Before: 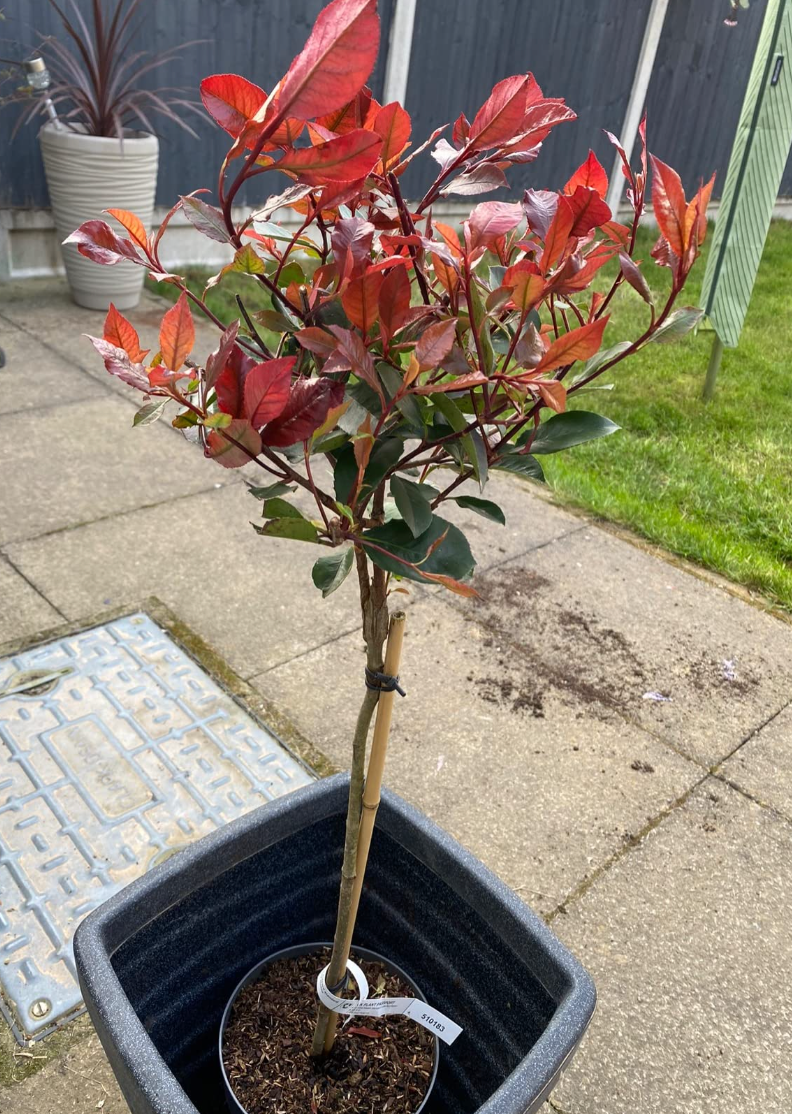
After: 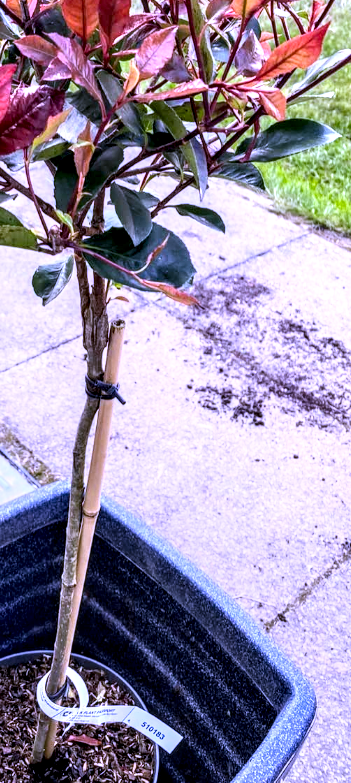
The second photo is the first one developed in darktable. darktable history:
tone curve: curves: ch0 [(0, 0) (0.093, 0.104) (0.226, 0.291) (0.327, 0.431) (0.471, 0.648) (0.759, 0.926) (1, 1)], color space Lab, linked channels, preserve colors none
local contrast: highlights 19%, detail 186%
crop: left 35.432%, top 26.233%, right 20.145%, bottom 3.432%
white balance: red 0.98, blue 1.61
